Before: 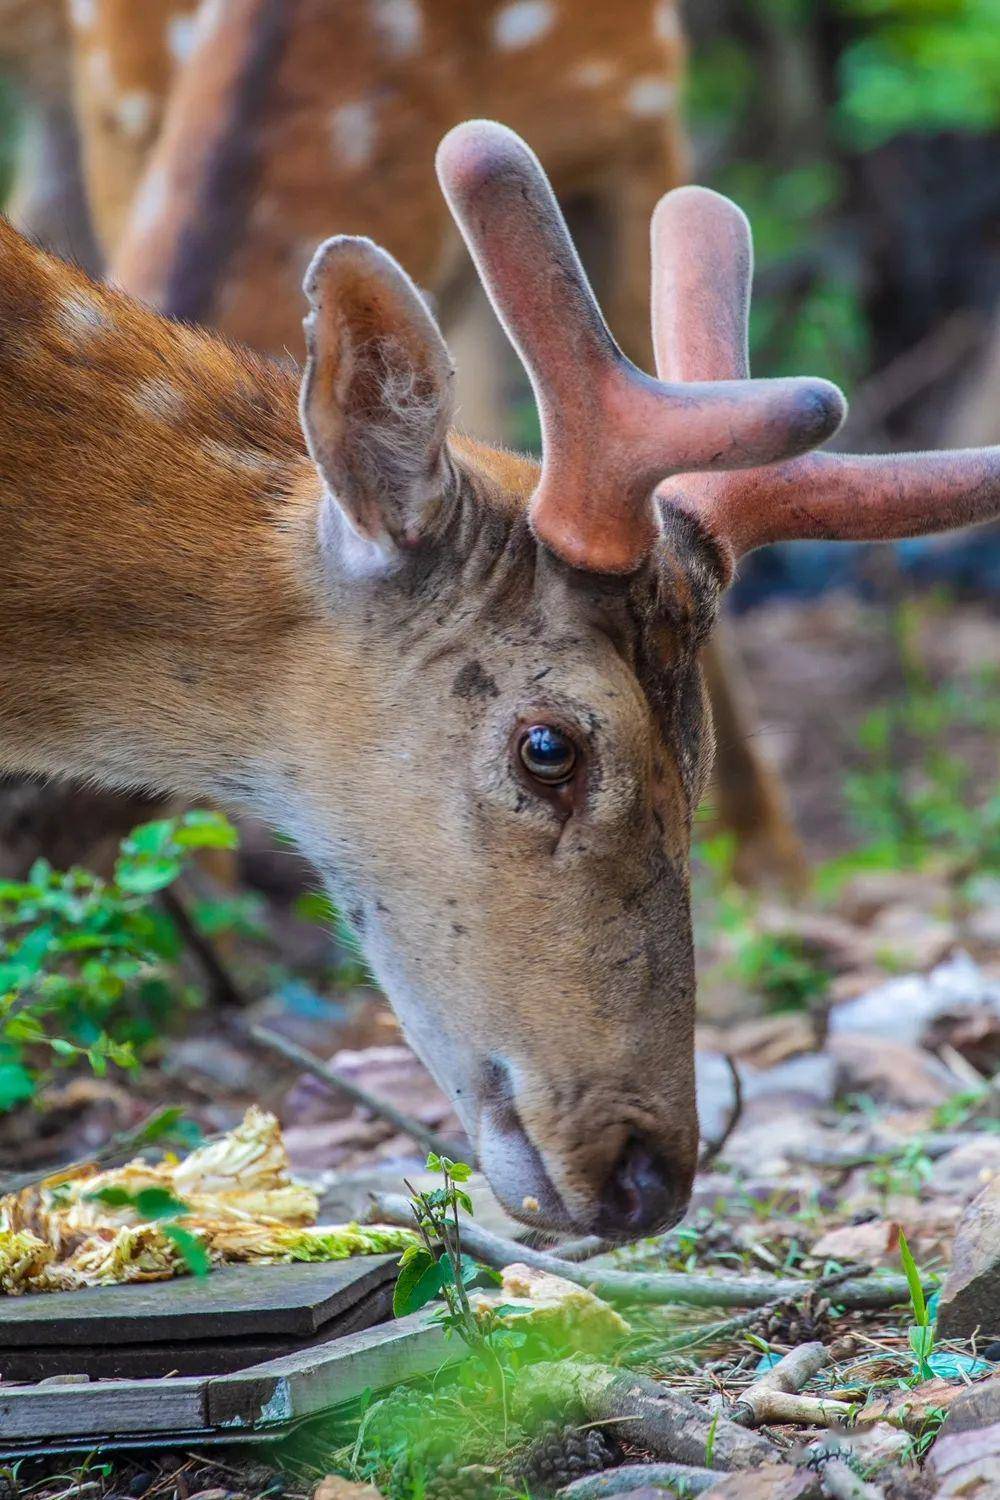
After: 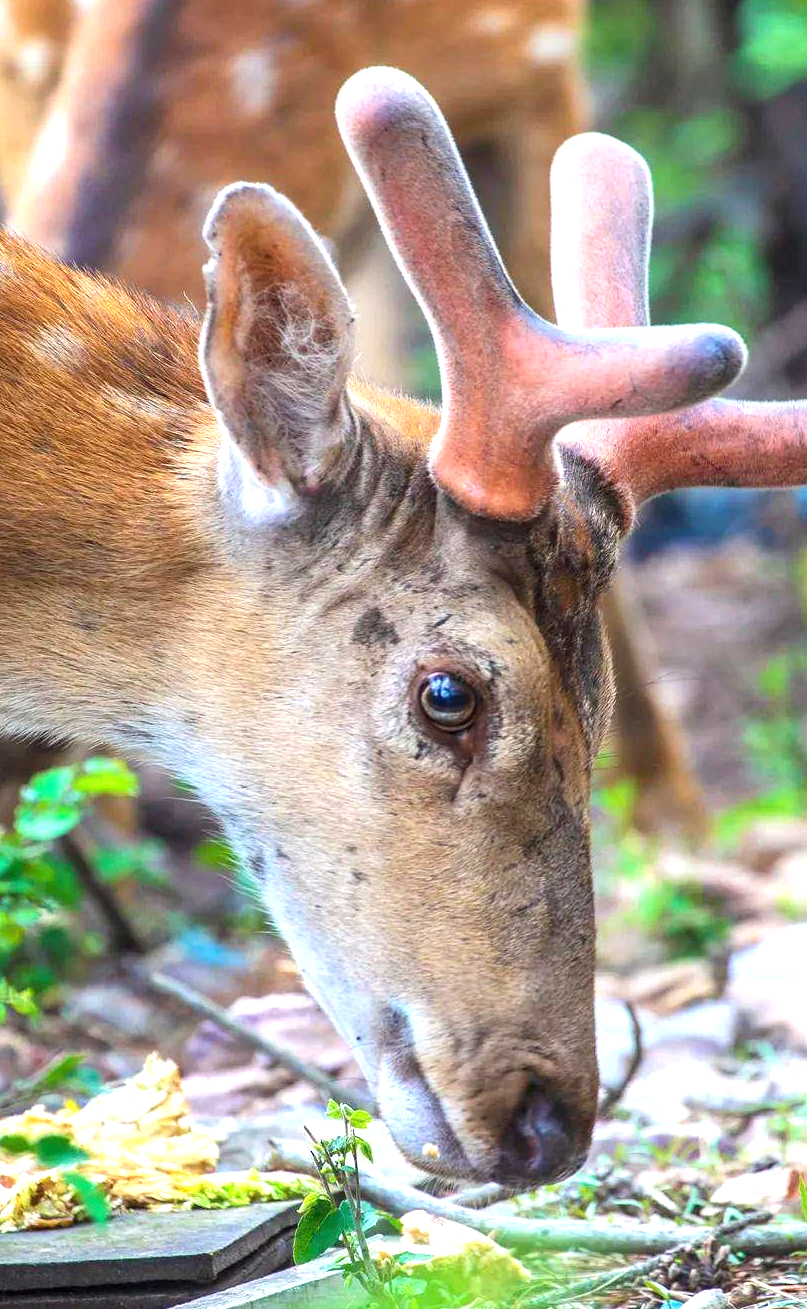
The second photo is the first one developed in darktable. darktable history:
exposure: black level correction 0, exposure 1.097 EV, compensate exposure bias true, compensate highlight preservation false
sharpen: radius 2.851, amount 0.876, threshold 47.455
crop: left 10.002%, top 3.572%, right 9.275%, bottom 9.104%
